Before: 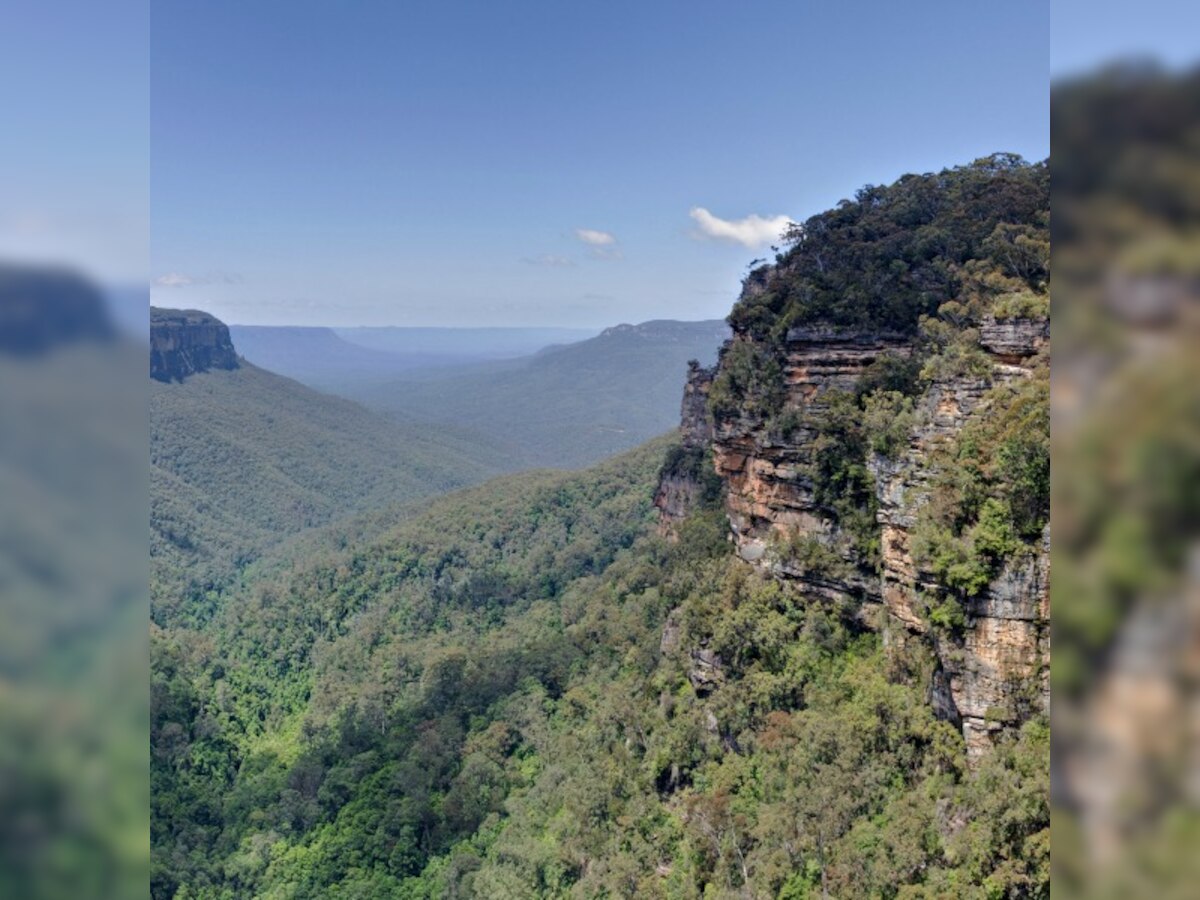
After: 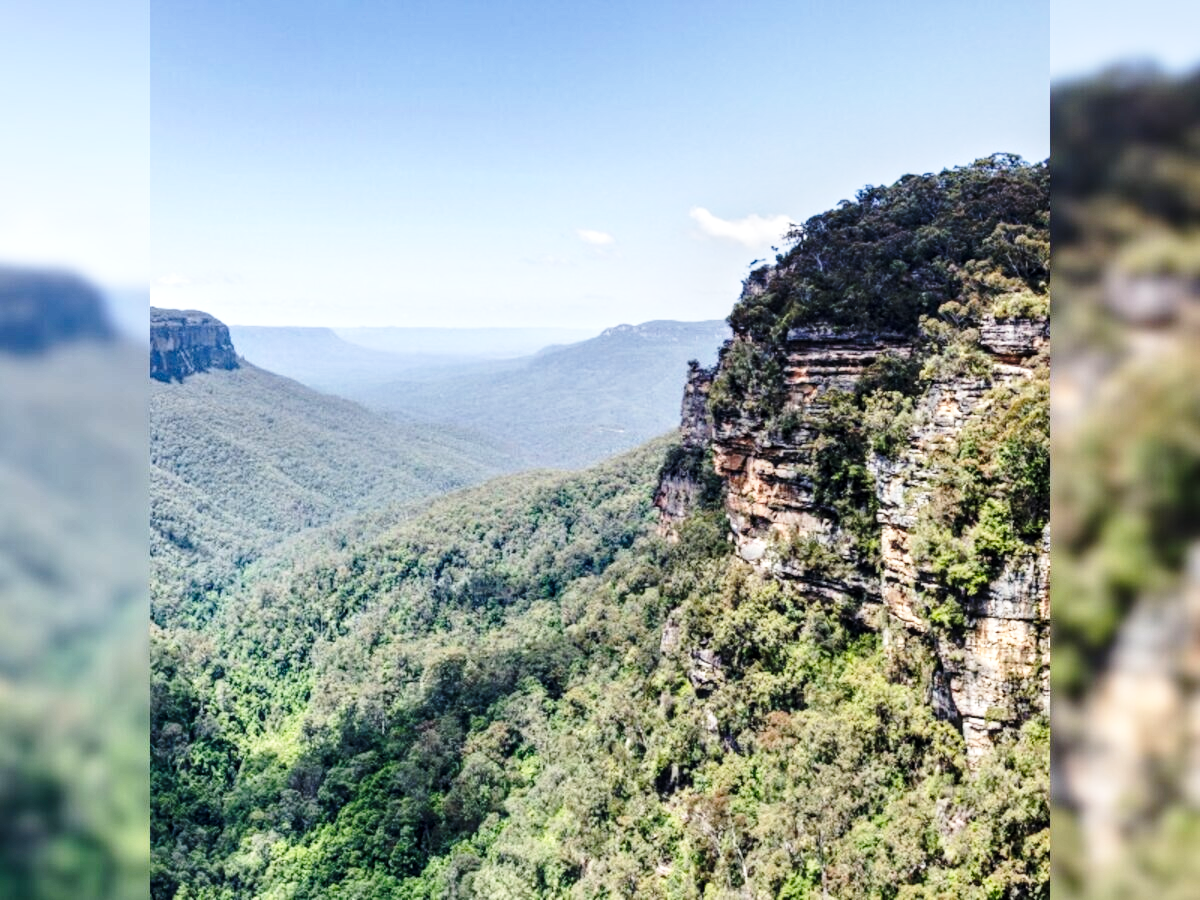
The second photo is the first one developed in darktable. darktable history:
local contrast: on, module defaults
tone equalizer: -8 EV -0.75 EV, -7 EV -0.7 EV, -6 EV -0.6 EV, -5 EV -0.4 EV, -3 EV 0.4 EV, -2 EV 0.6 EV, -1 EV 0.7 EV, +0 EV 0.75 EV, edges refinement/feathering 500, mask exposure compensation -1.57 EV, preserve details no
base curve: curves: ch0 [(0, 0) (0.028, 0.03) (0.121, 0.232) (0.46, 0.748) (0.859, 0.968) (1, 1)], preserve colors none
